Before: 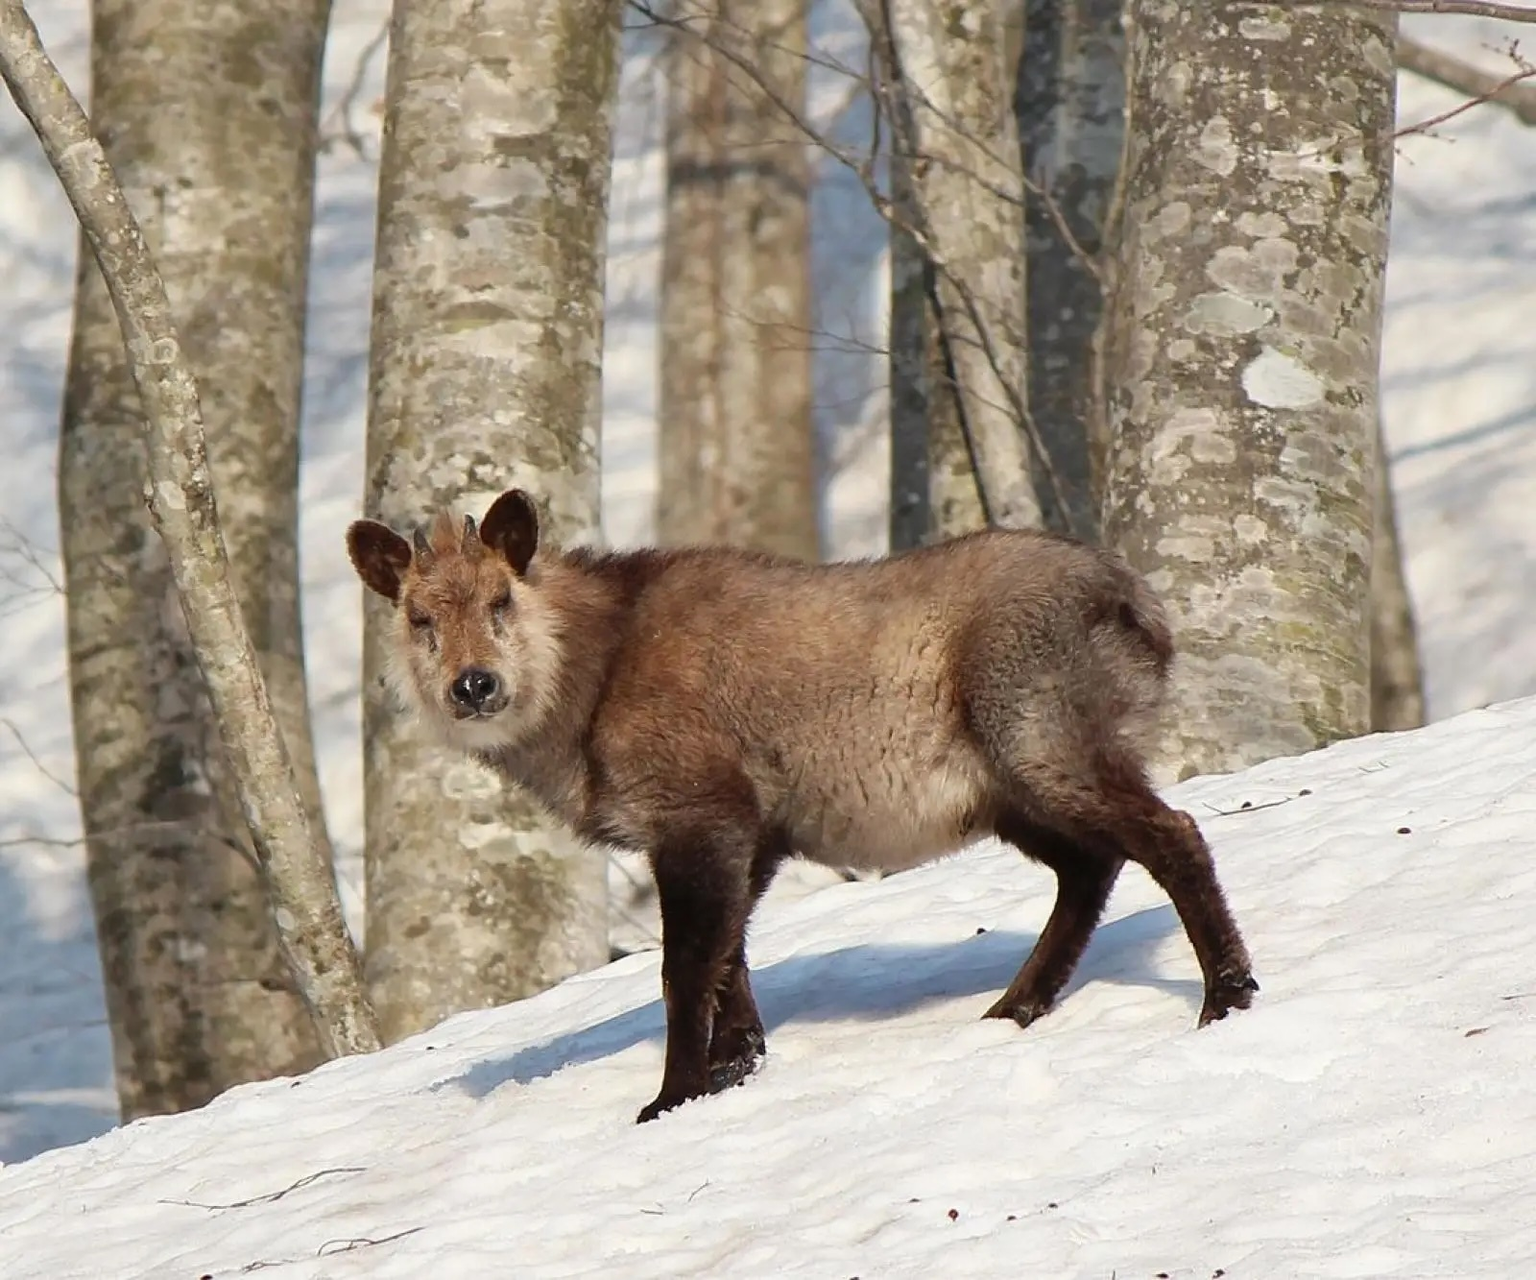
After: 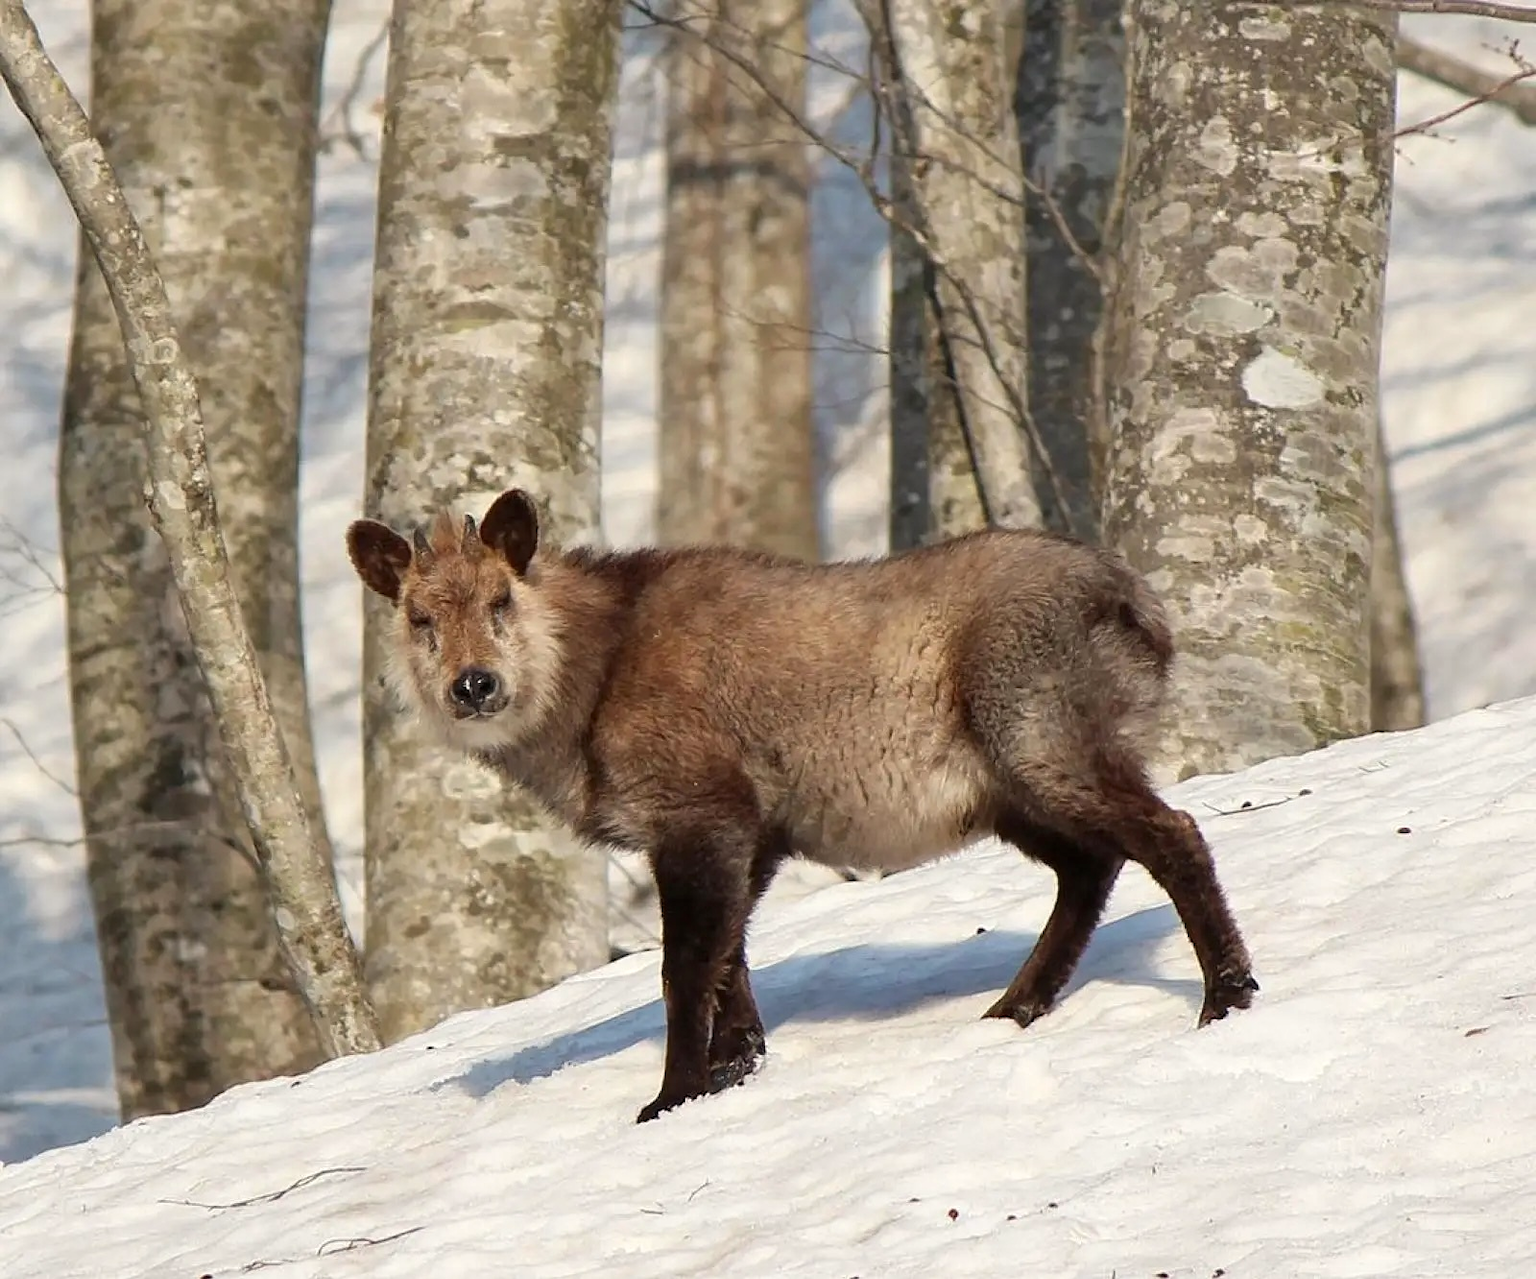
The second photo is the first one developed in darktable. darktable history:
color calibration: x 0.342, y 0.355, temperature 5146 K
local contrast: highlights 100%, shadows 100%, detail 120%, midtone range 0.2
